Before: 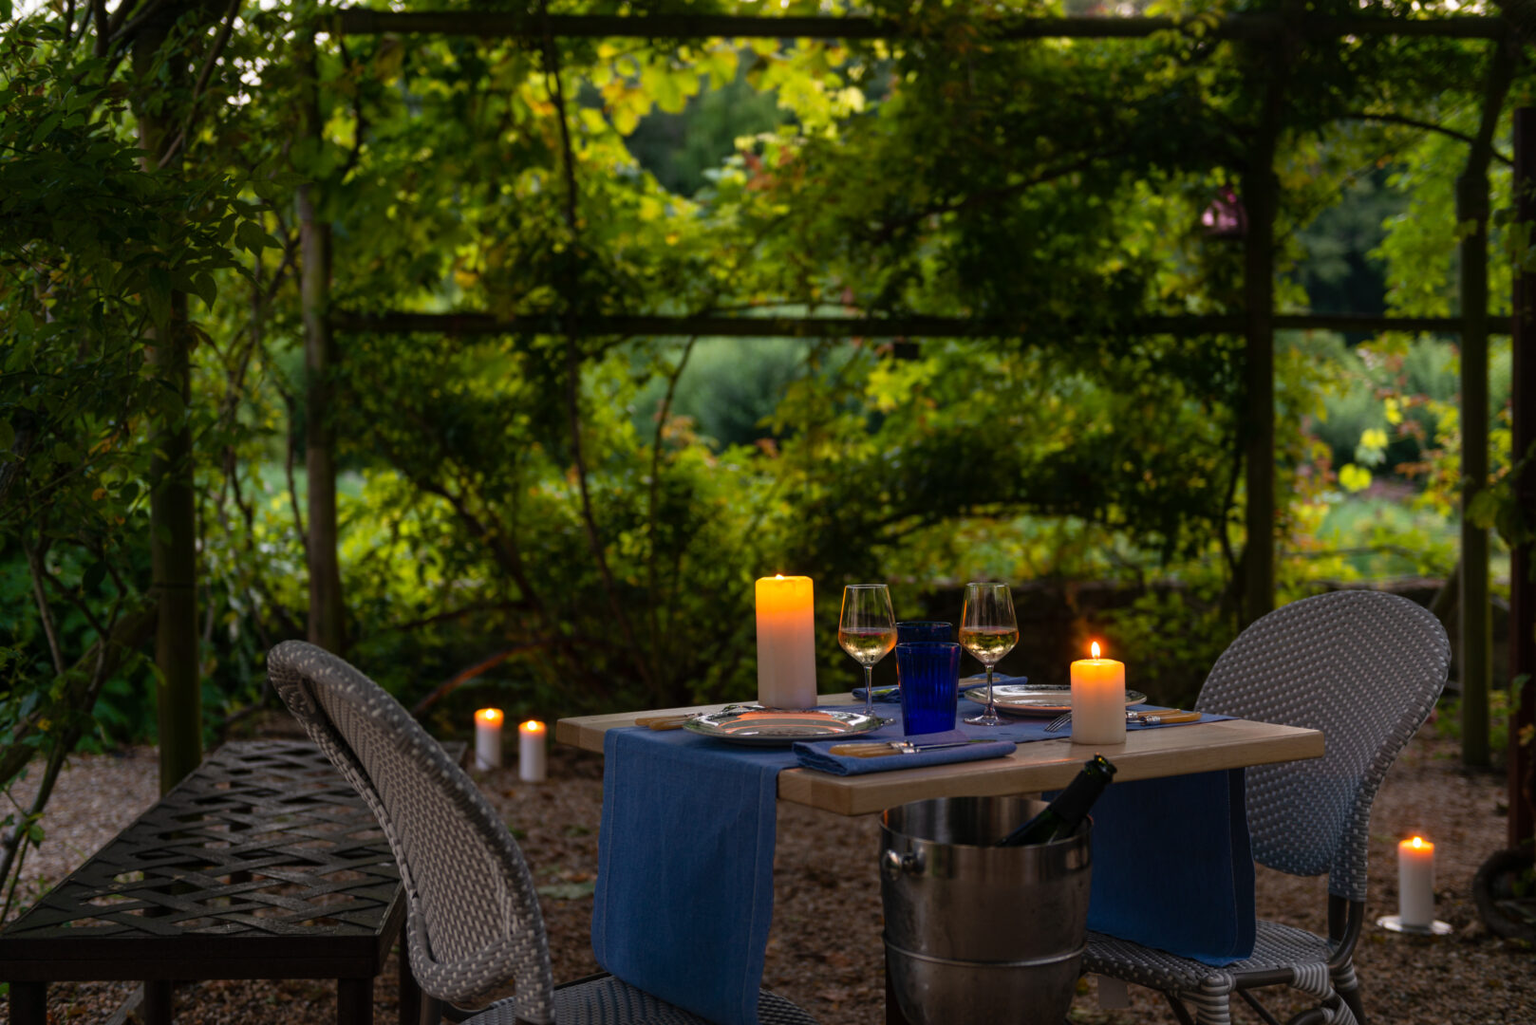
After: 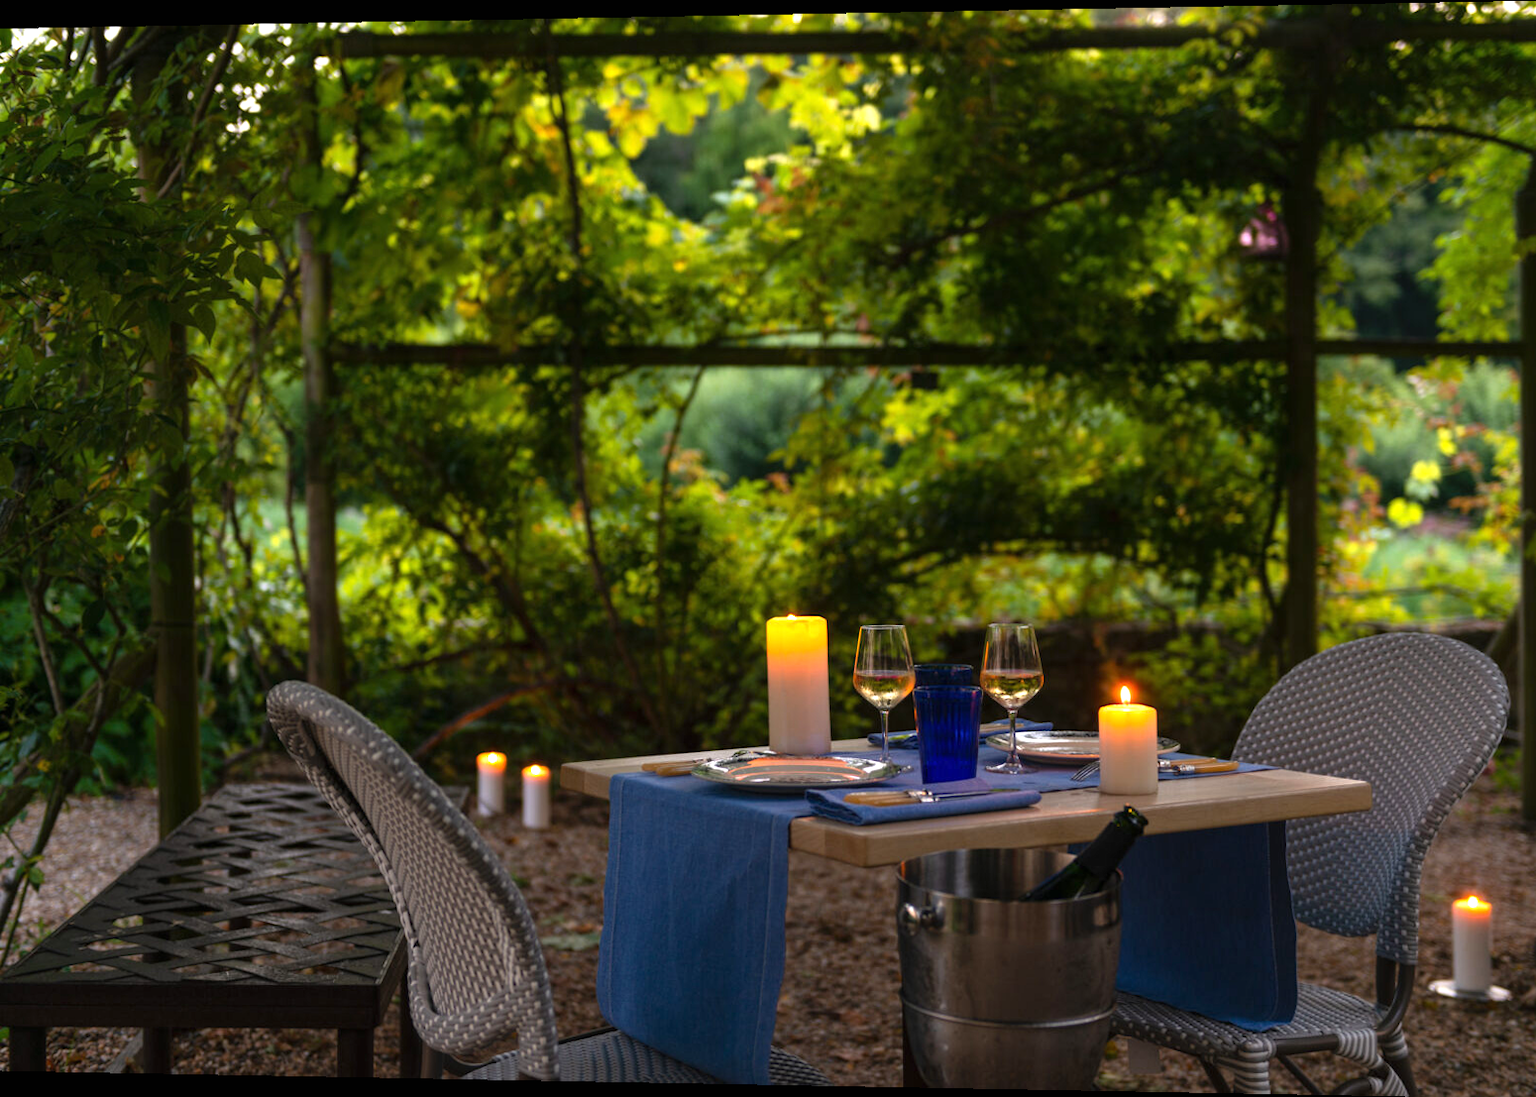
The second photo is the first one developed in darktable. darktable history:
rotate and perspective: lens shift (horizontal) -0.055, automatic cropping off
exposure: black level correction 0, exposure 0.7 EV, compensate exposure bias true, compensate highlight preservation false
crop: right 4.126%, bottom 0.031%
white balance: emerald 1
